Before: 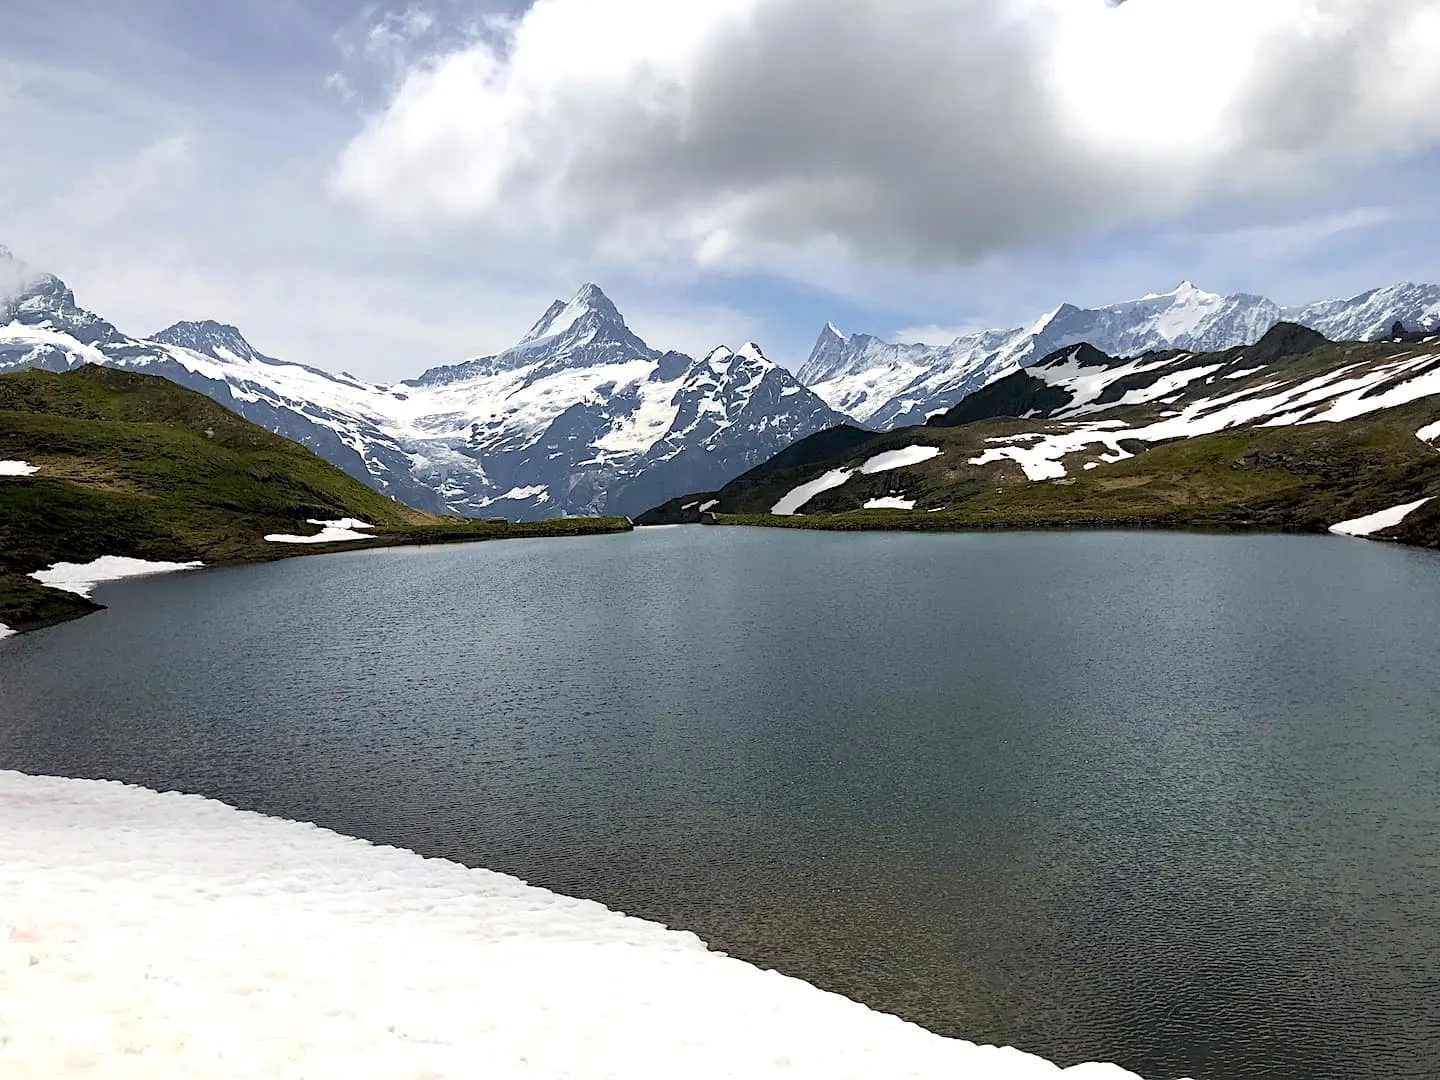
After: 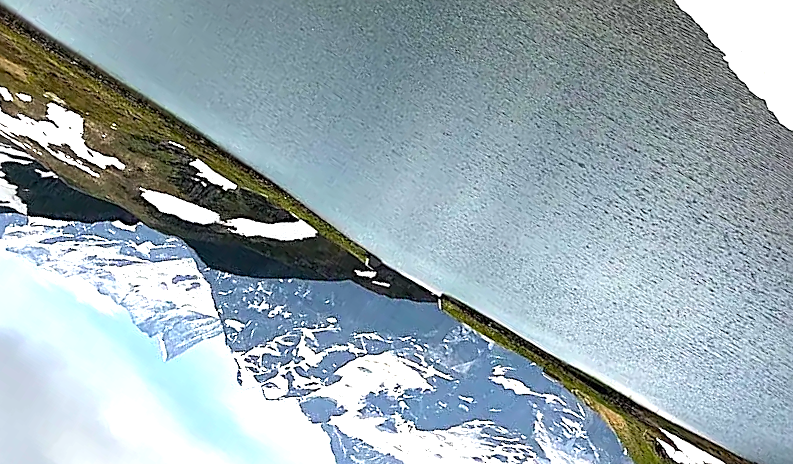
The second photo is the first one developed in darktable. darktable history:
crop and rotate: angle 146.8°, left 9.217%, top 15.591%, right 4.438%, bottom 17.026%
sharpen: on, module defaults
exposure: black level correction 0, exposure 1.126 EV, compensate highlight preservation false
tone equalizer: on, module defaults
